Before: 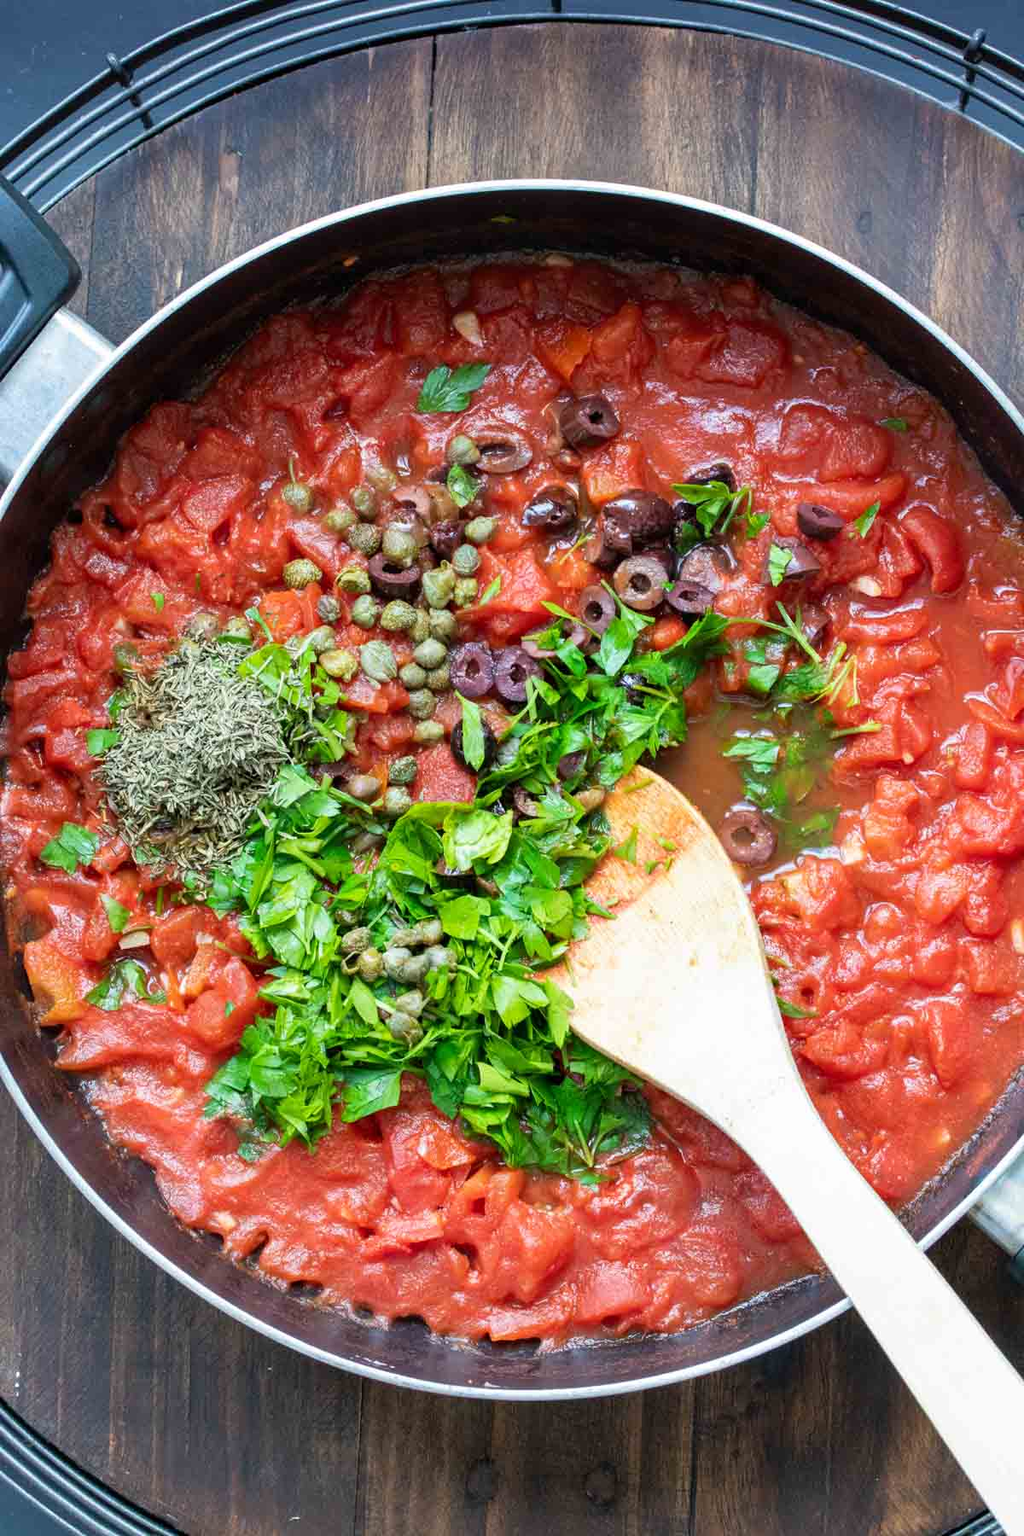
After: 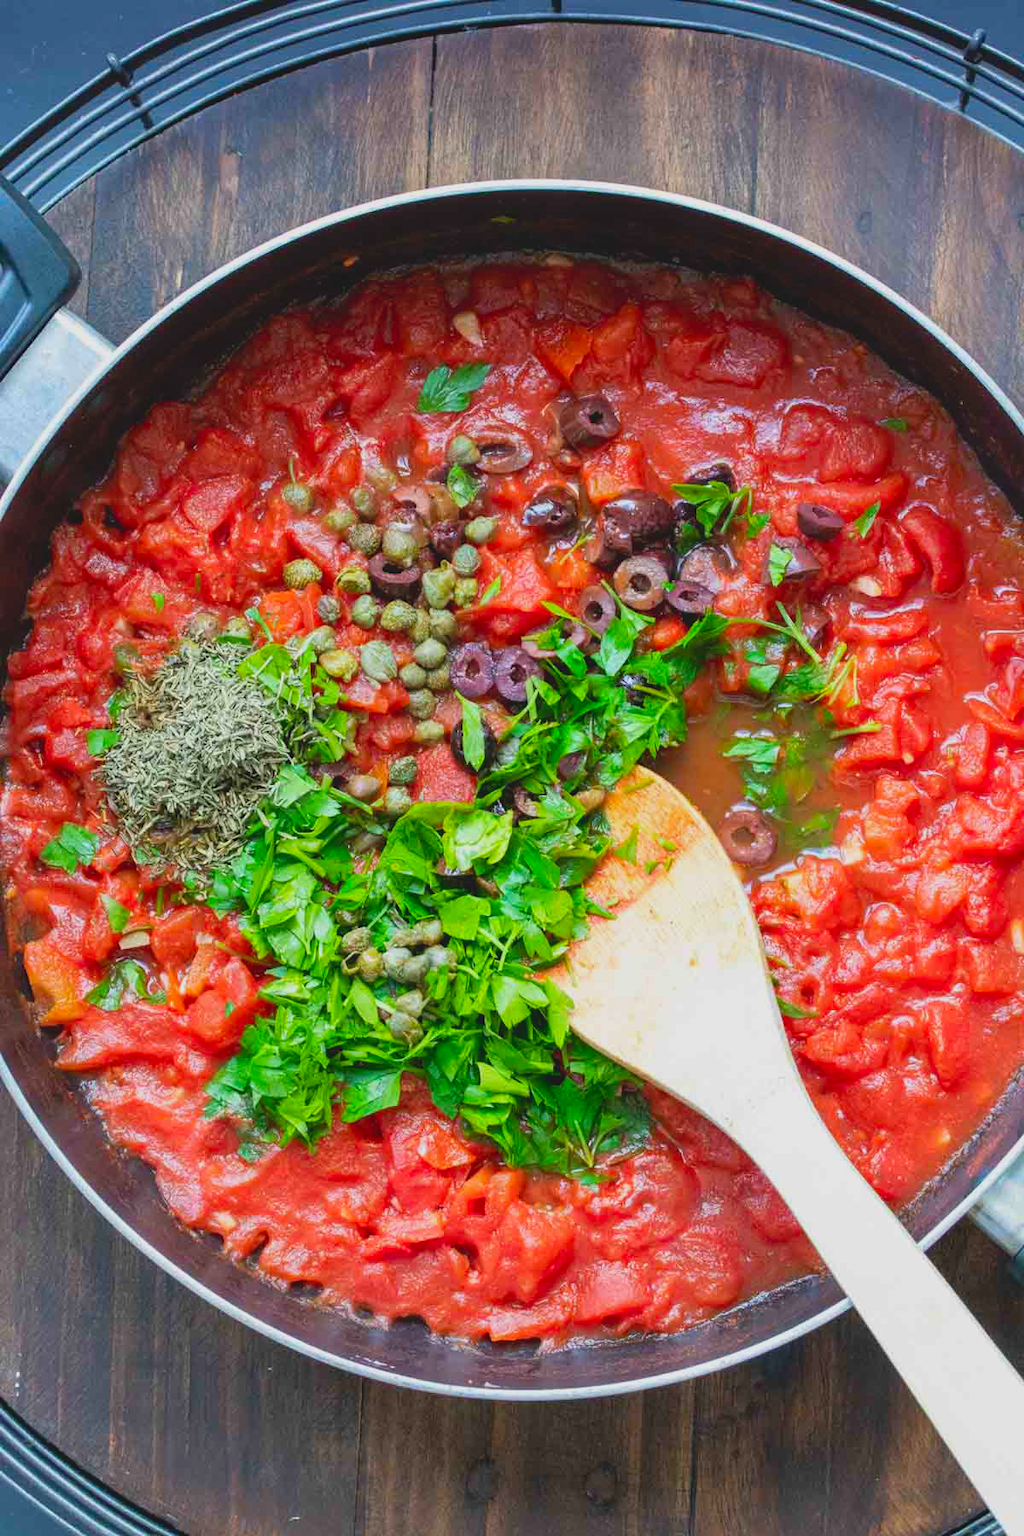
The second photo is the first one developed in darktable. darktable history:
contrast brightness saturation: contrast -0.173, saturation 0.188
